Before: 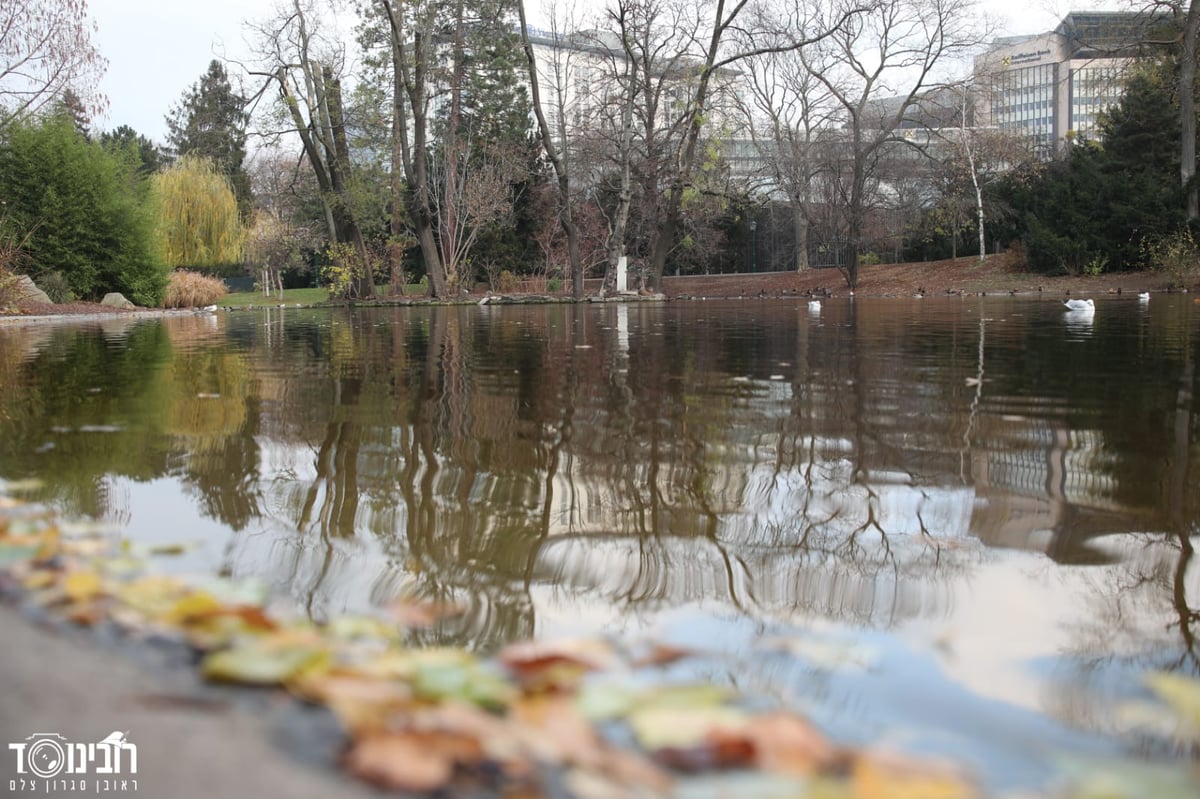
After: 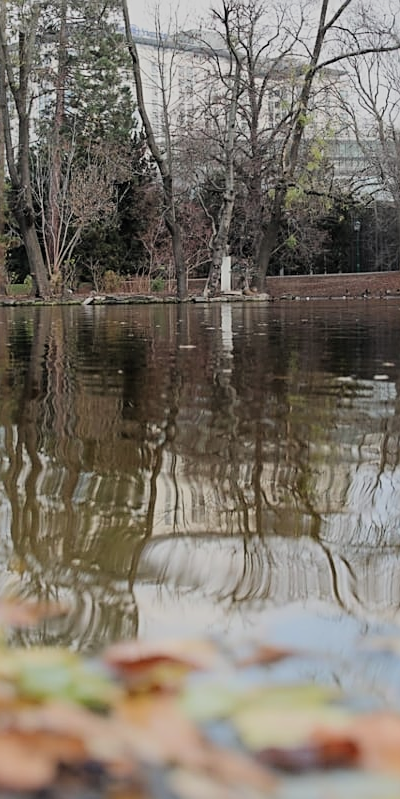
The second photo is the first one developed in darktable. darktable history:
sharpen: on, module defaults
crop: left 33.053%, right 33.56%
filmic rgb: black relative exposure -7.31 EV, white relative exposure 5.1 EV, hardness 3.21, color science v6 (2022)
